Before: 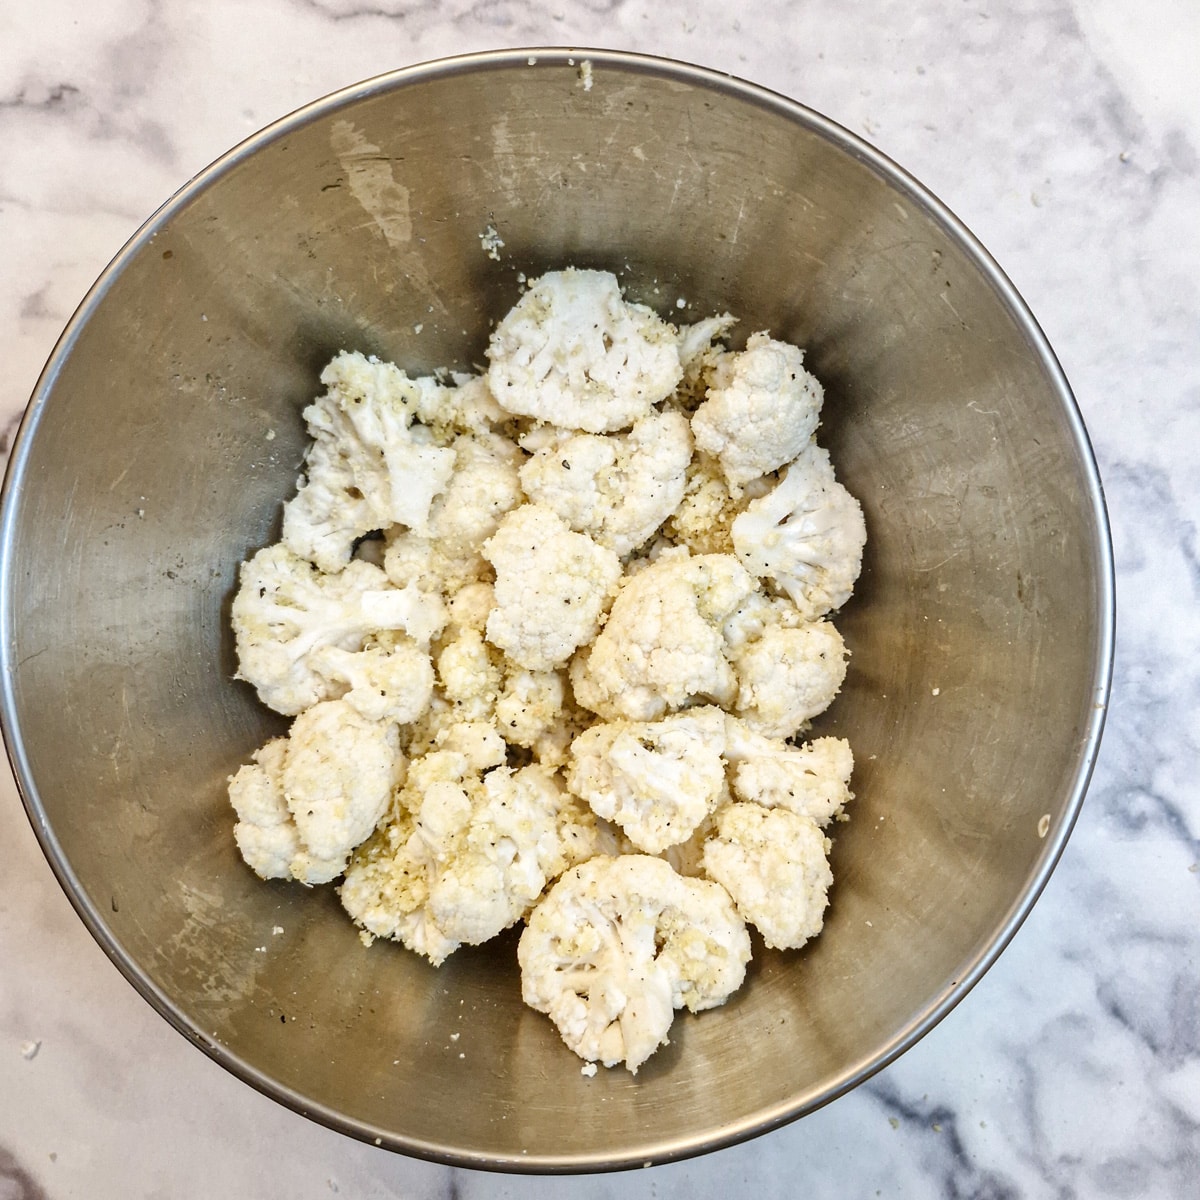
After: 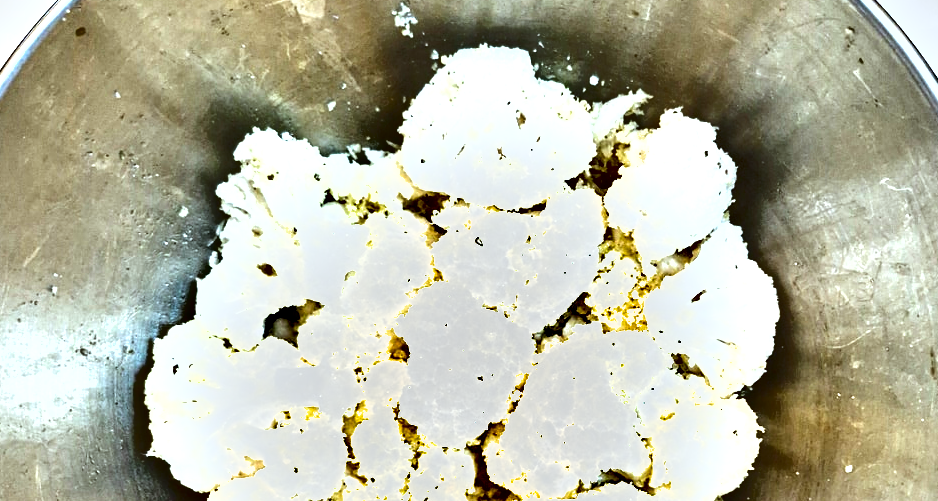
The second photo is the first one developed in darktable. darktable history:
exposure: black level correction 0.001, exposure 1.398 EV, compensate exposure bias true, compensate highlight preservation false
crop: left 7.281%, top 18.622%, right 14.51%, bottom 39.55%
shadows and highlights: low approximation 0.01, soften with gaussian
color calibration: illuminant F (fluorescent), F source F9 (Cool White Deluxe 4150 K) – high CRI, x 0.374, y 0.373, temperature 4160.43 K
